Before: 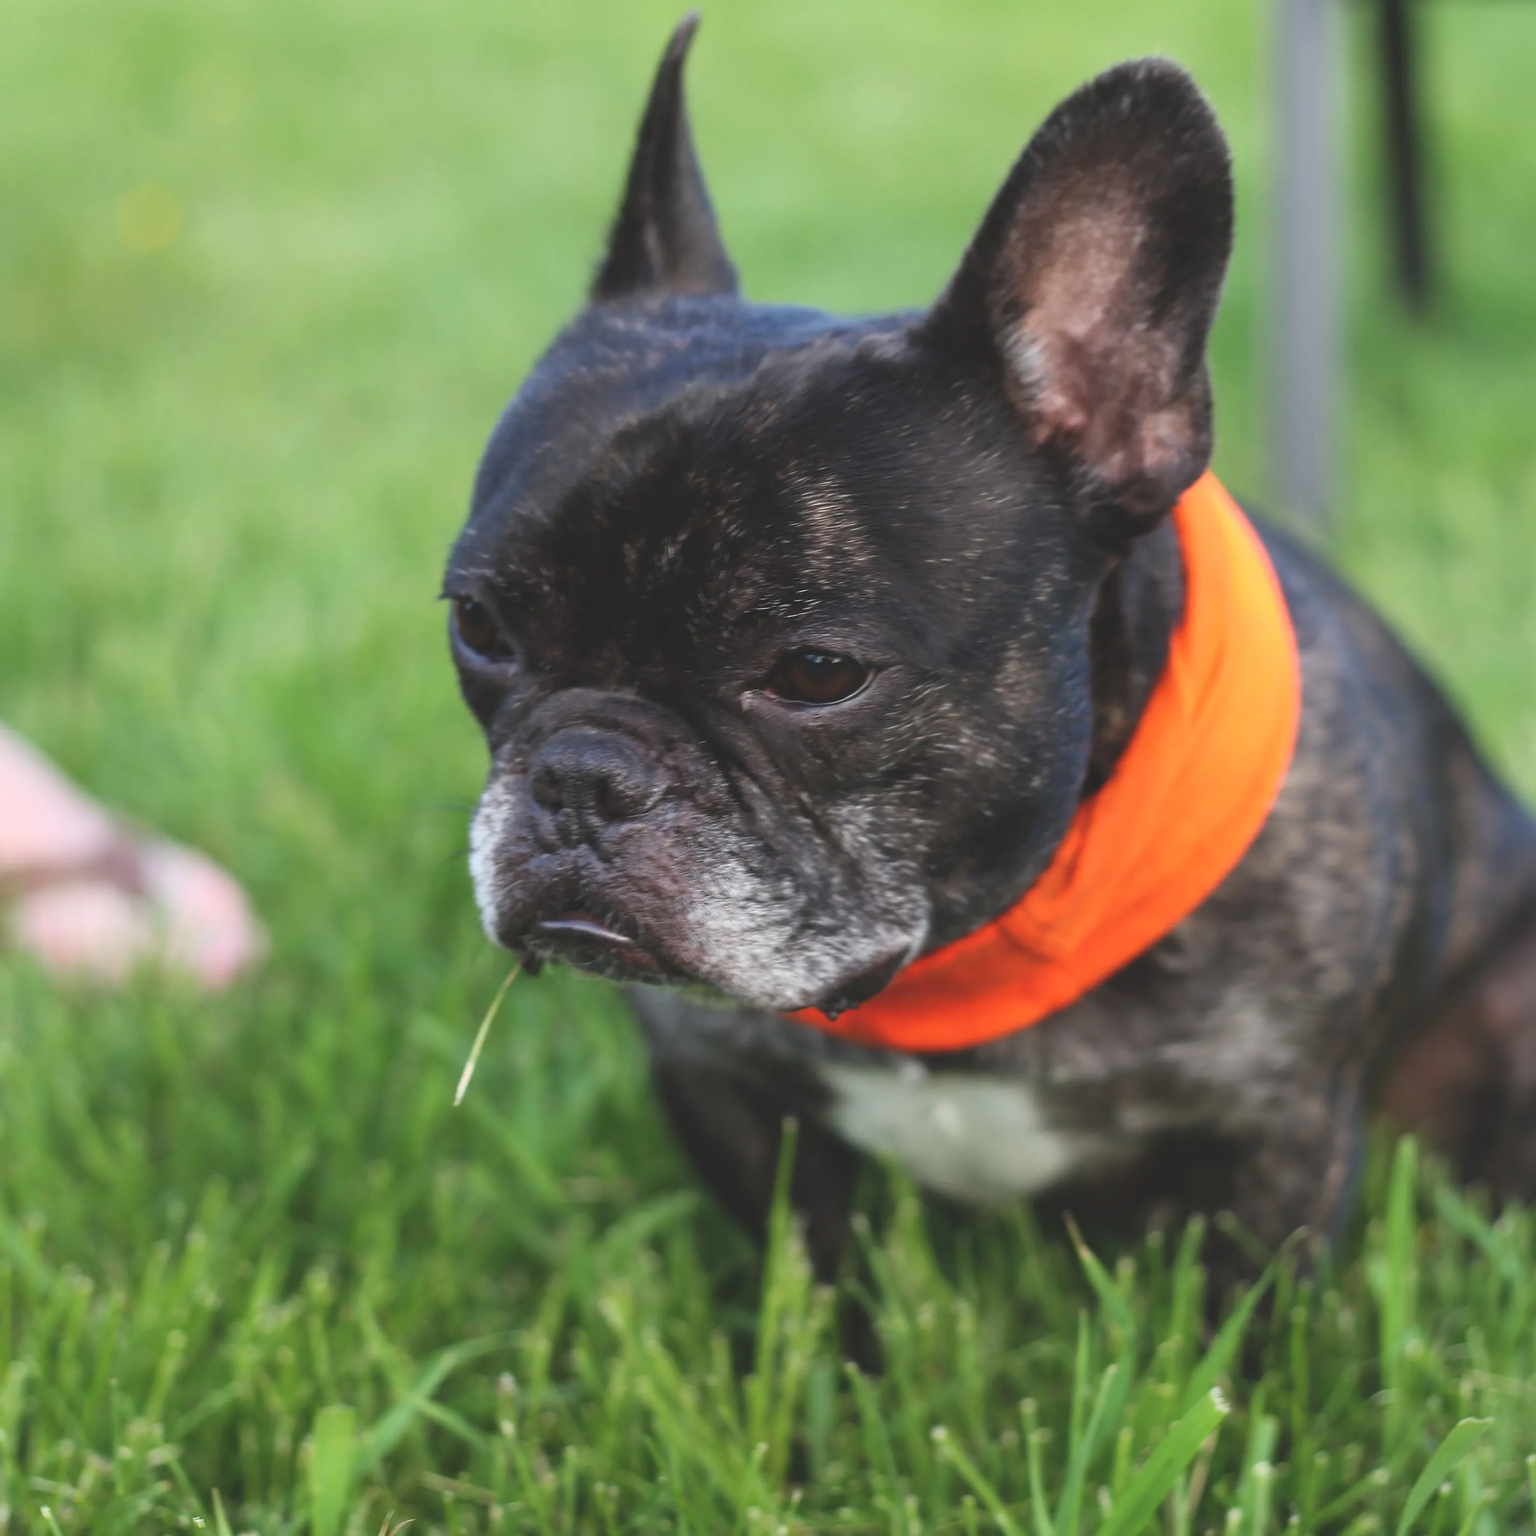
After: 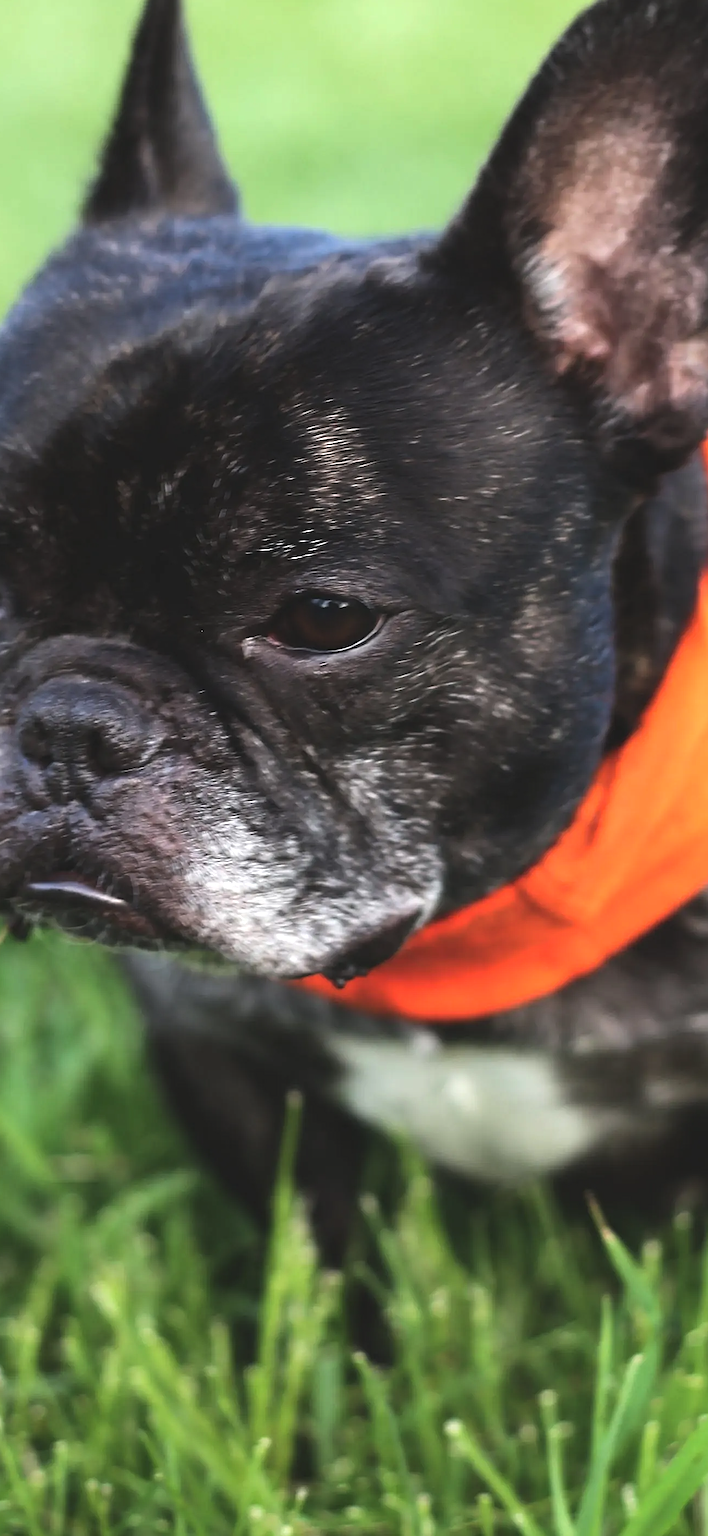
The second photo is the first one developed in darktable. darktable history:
sharpen: on, module defaults
tone equalizer: -8 EV -0.75 EV, -7 EV -0.7 EV, -6 EV -0.6 EV, -5 EV -0.4 EV, -3 EV 0.4 EV, -2 EV 0.6 EV, -1 EV 0.7 EV, +0 EV 0.75 EV, edges refinement/feathering 500, mask exposure compensation -1.57 EV, preserve details no
crop: left 33.452%, top 6.025%, right 23.155%
